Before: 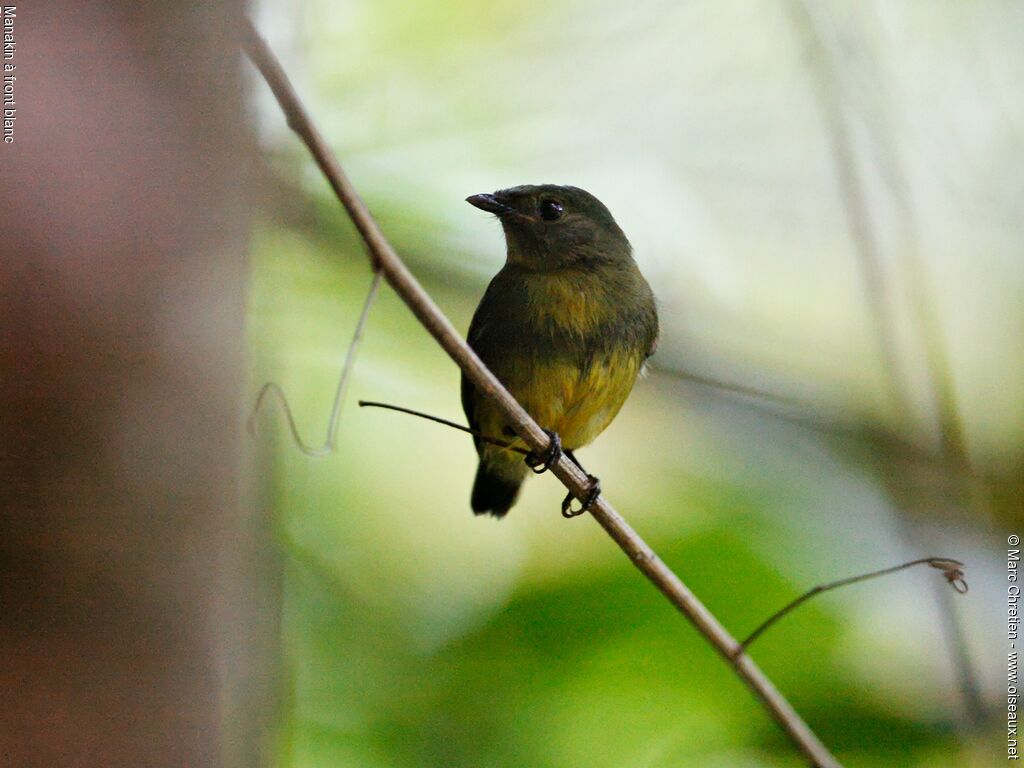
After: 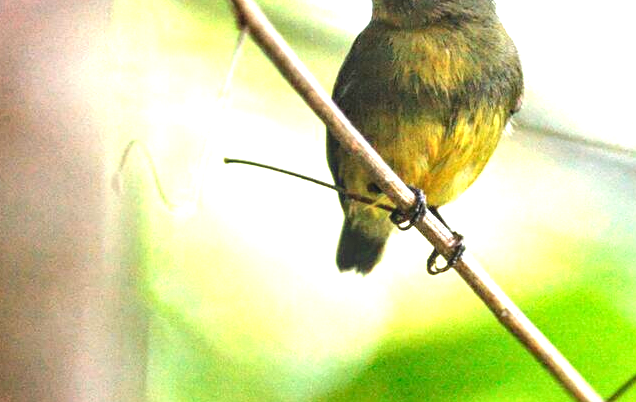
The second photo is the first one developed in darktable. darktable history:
local contrast: on, module defaults
exposure: black level correction 0, exposure 1.76 EV, compensate highlight preservation false
crop: left 13.248%, top 31.661%, right 24.641%, bottom 15.953%
